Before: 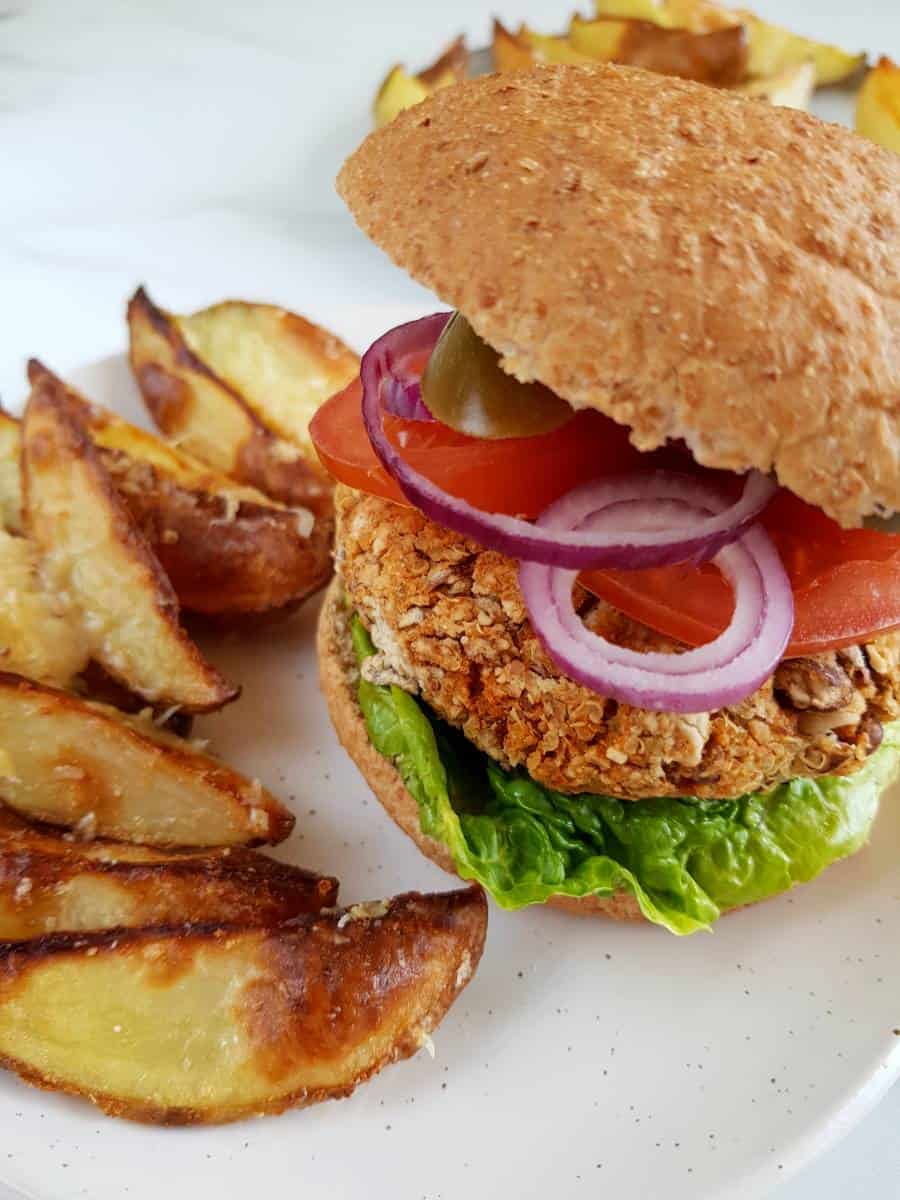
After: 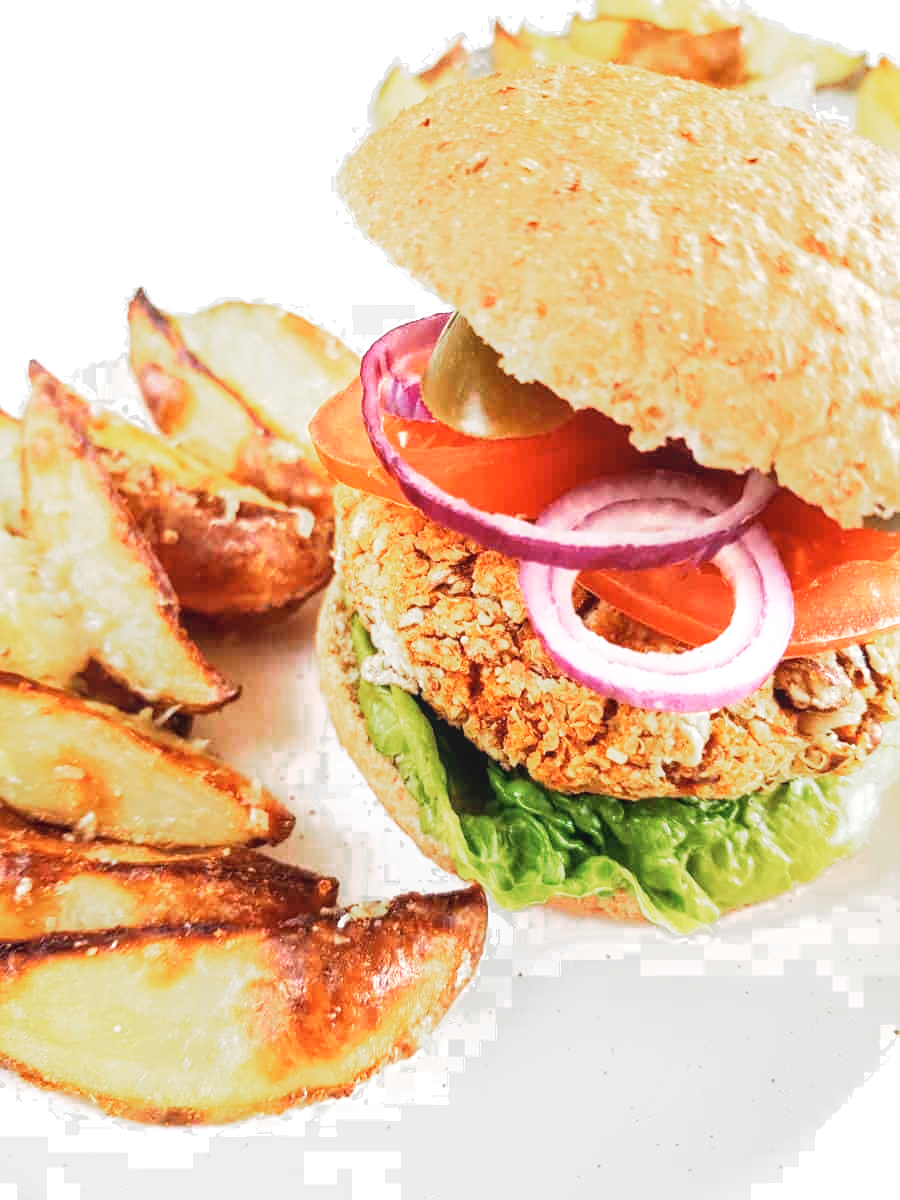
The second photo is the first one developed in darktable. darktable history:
color correction: highlights b* 0.051, saturation 0.812
exposure: black level correction 0, exposure 1.101 EV, compensate highlight preservation false
color zones: curves: ch0 [(0, 0.5) (0.143, 0.5) (0.286, 0.456) (0.429, 0.5) (0.571, 0.5) (0.714, 0.5) (0.857, 0.5) (1, 0.5)]; ch1 [(0, 0.5) (0.143, 0.5) (0.286, 0.422) (0.429, 0.5) (0.571, 0.5) (0.714, 0.5) (0.857, 0.5) (1, 0.5)], process mode strong
base curve: curves: ch0 [(0, 0) (0.005, 0.002) (0.193, 0.295) (0.399, 0.664) (0.75, 0.928) (1, 1)], preserve colors none
local contrast: detail 109%
